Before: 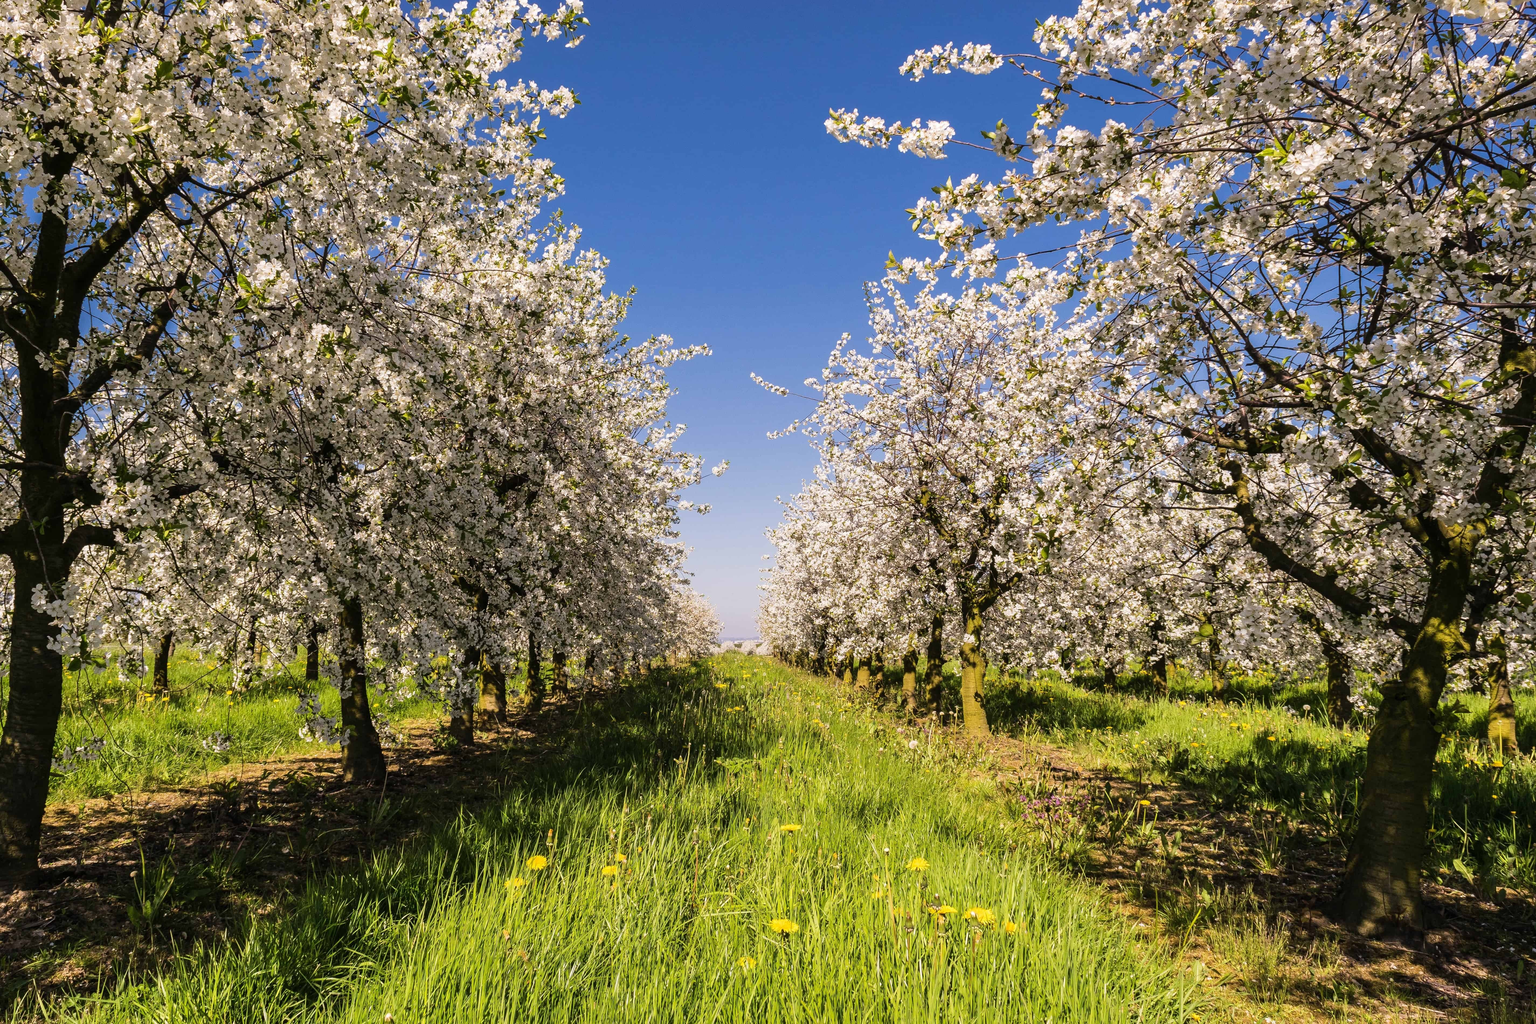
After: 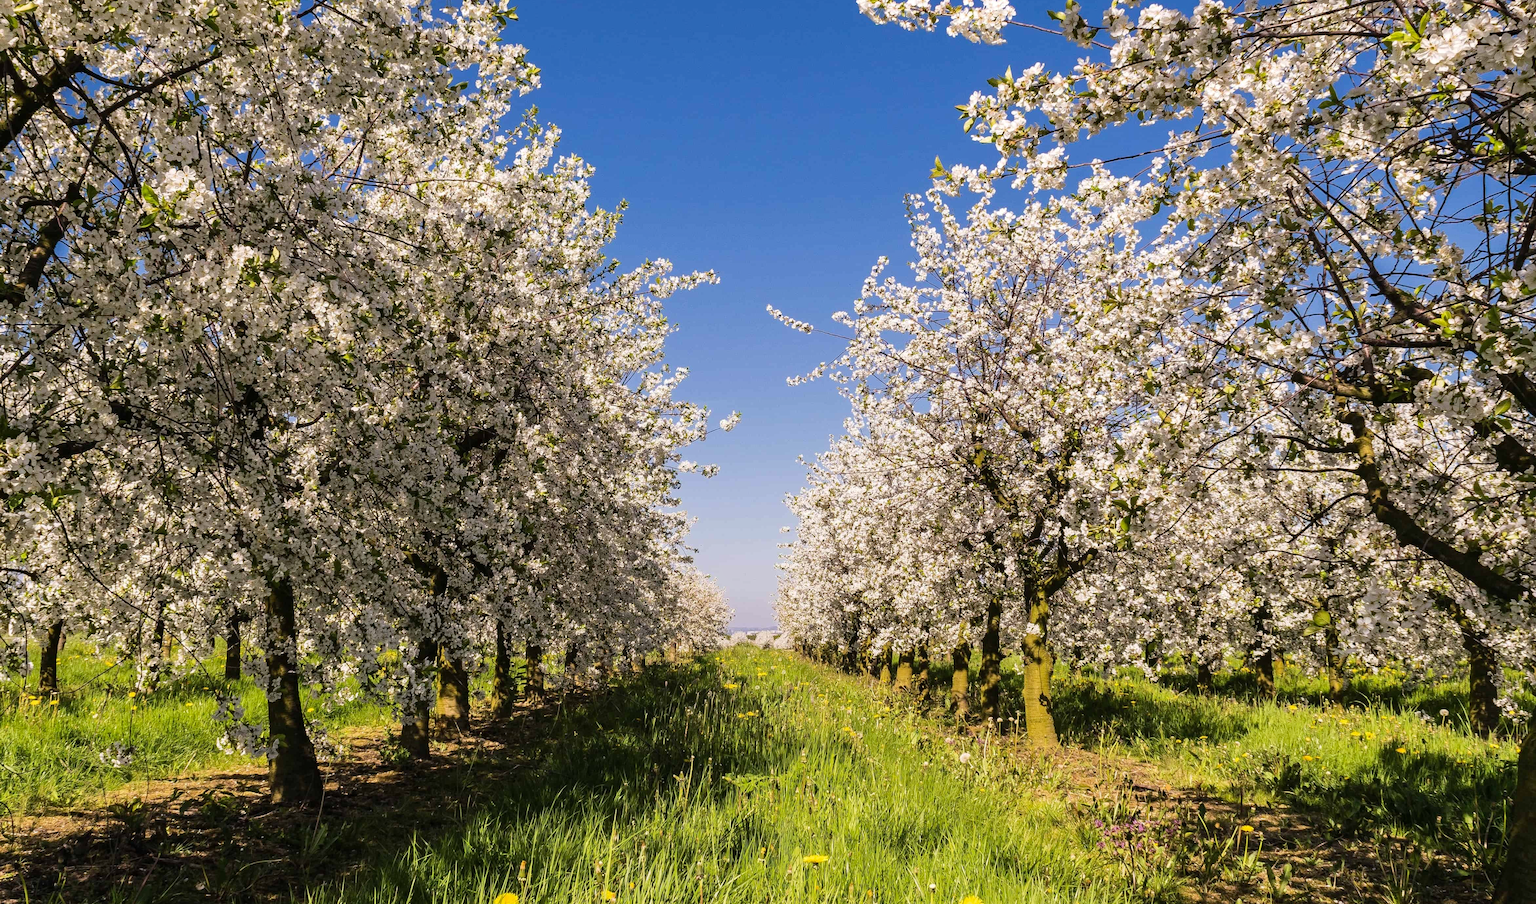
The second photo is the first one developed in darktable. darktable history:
haze removal: compatibility mode true, adaptive false
crop: left 7.906%, top 11.987%, right 9.98%, bottom 15.449%
shadows and highlights: shadows 3.16, highlights -16.81, soften with gaussian
